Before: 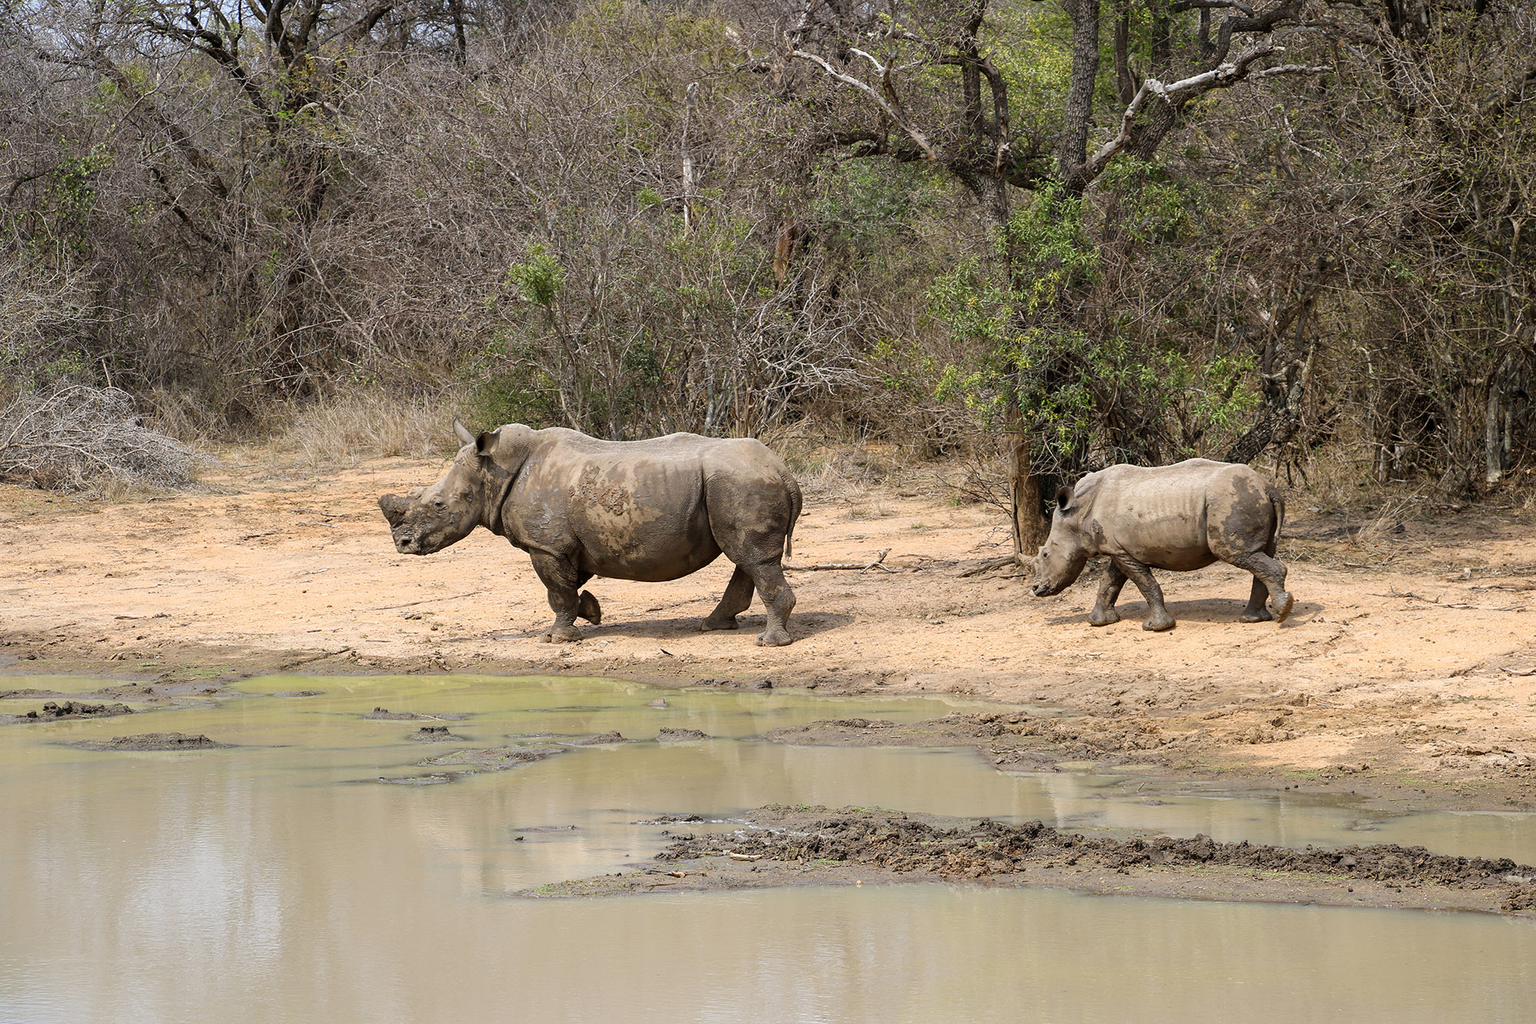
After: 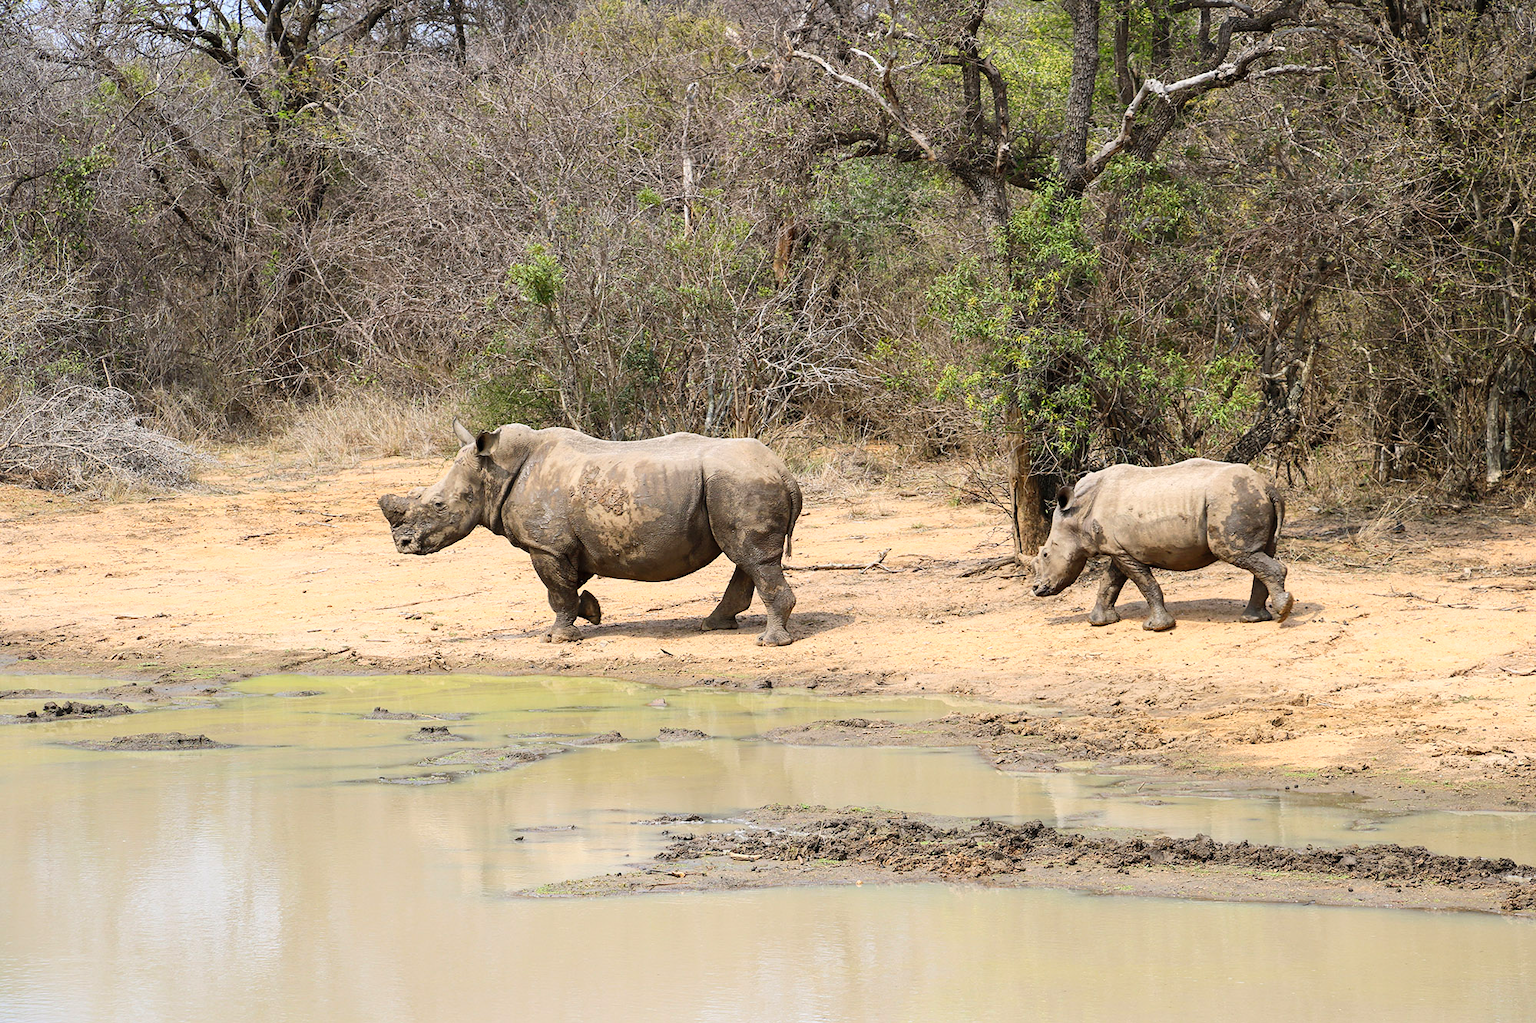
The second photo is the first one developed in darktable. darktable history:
contrast brightness saturation: contrast 0.201, brightness 0.166, saturation 0.216
